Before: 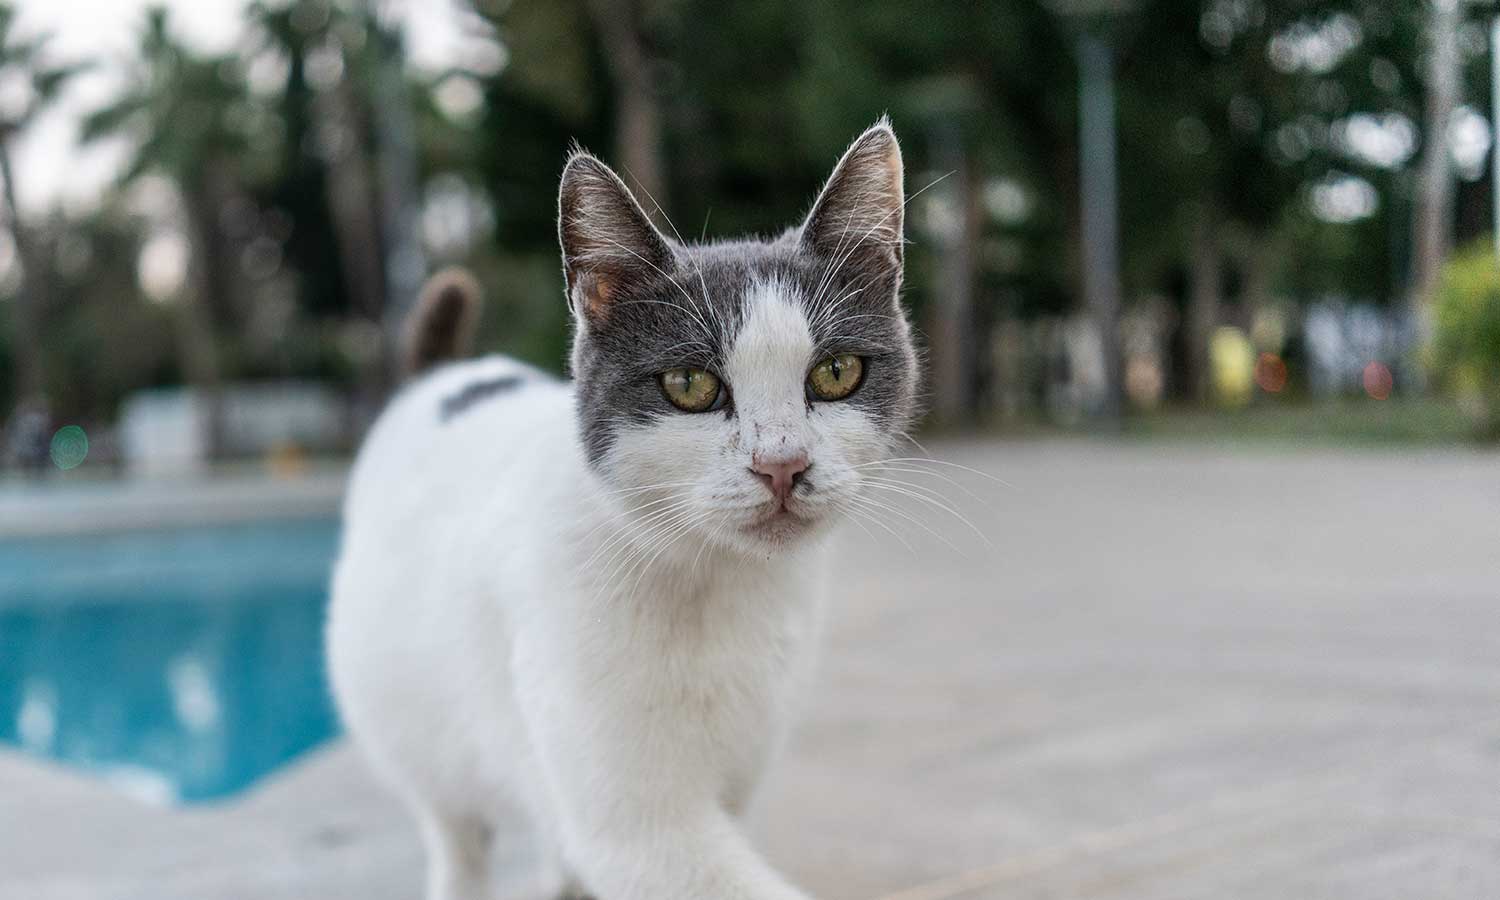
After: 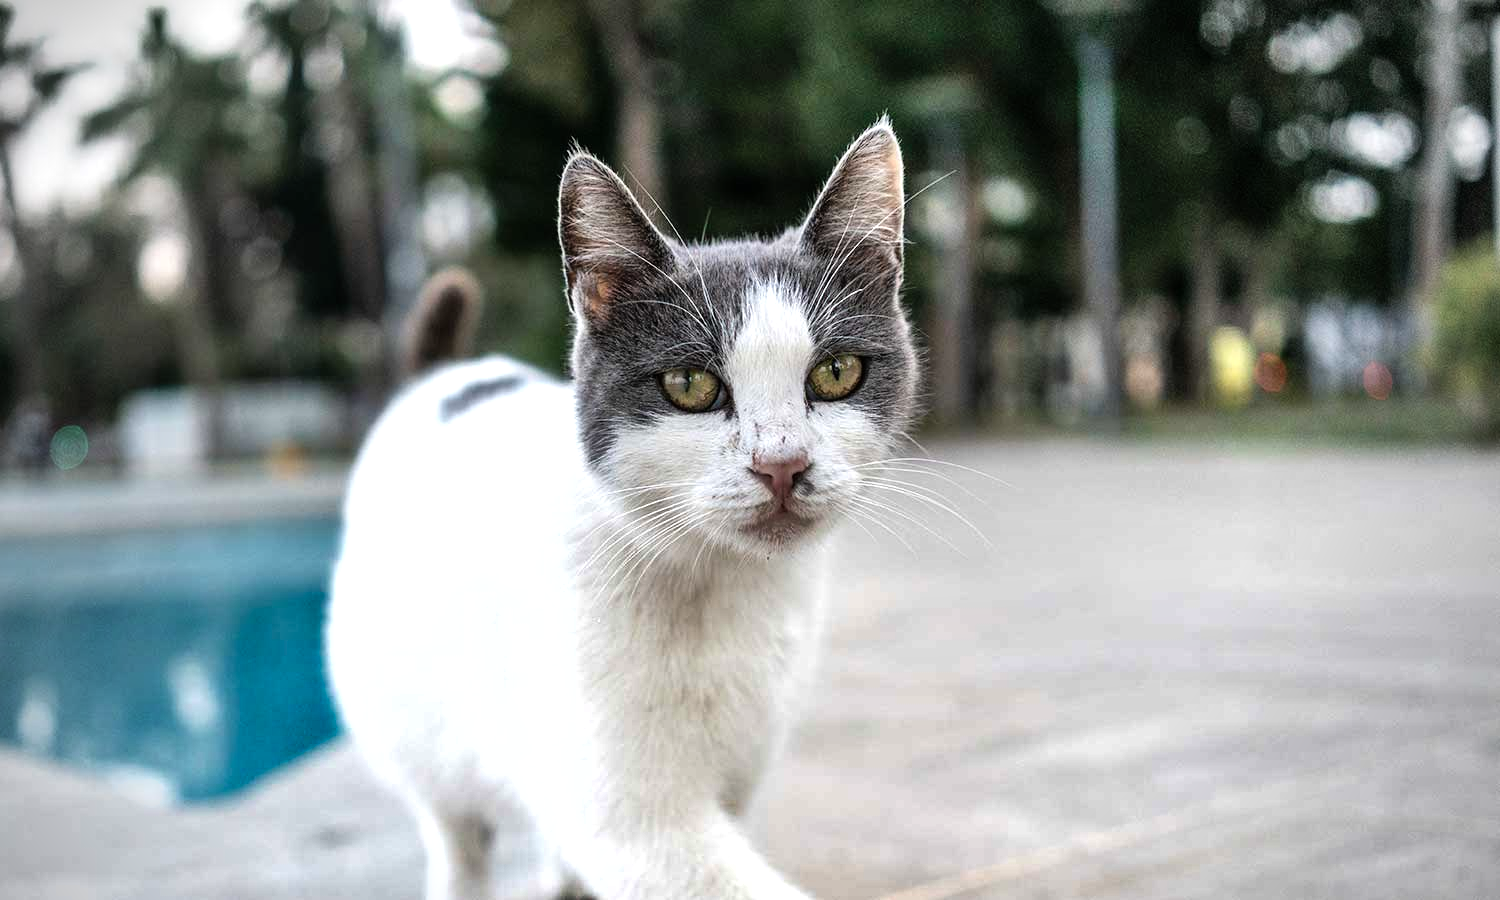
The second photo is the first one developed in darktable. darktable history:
tone equalizer: -8 EV -0.783 EV, -7 EV -0.69 EV, -6 EV -0.597 EV, -5 EV -0.424 EV, -3 EV 0.372 EV, -2 EV 0.6 EV, -1 EV 0.674 EV, +0 EV 0.755 EV
exposure: compensate exposure bias true, compensate highlight preservation false
vignetting: fall-off start 67.15%, width/height ratio 1.019
shadows and highlights: soften with gaussian
